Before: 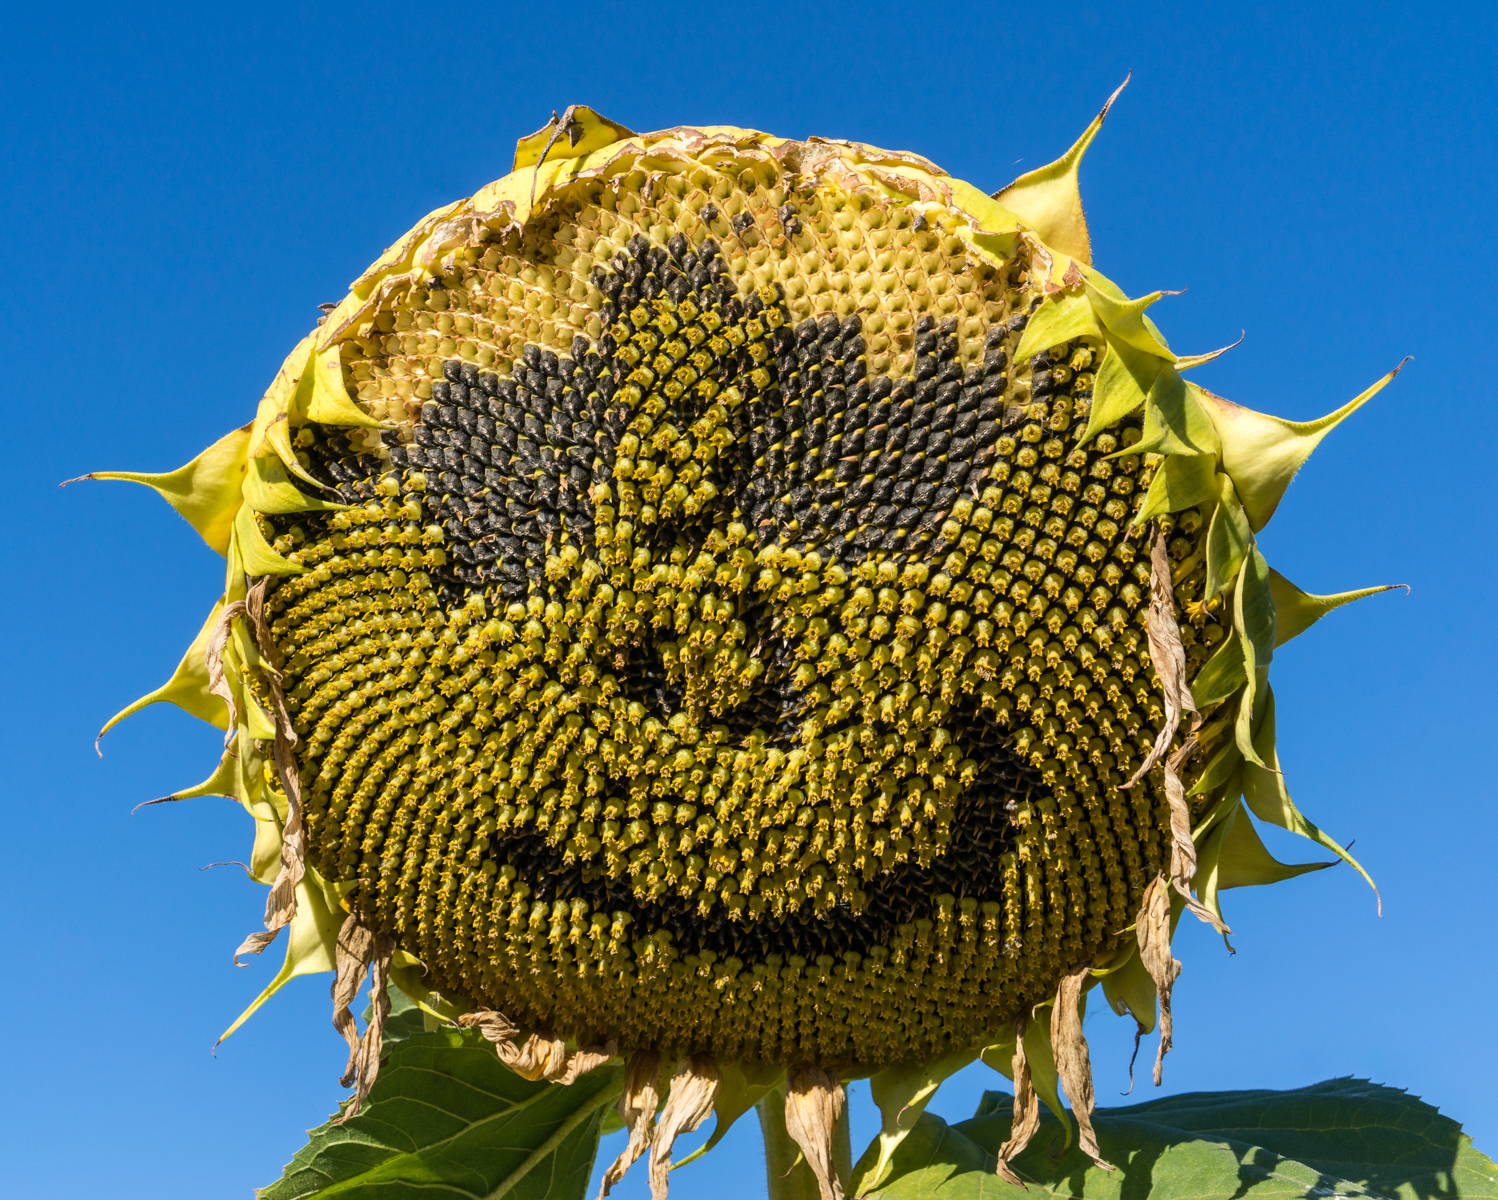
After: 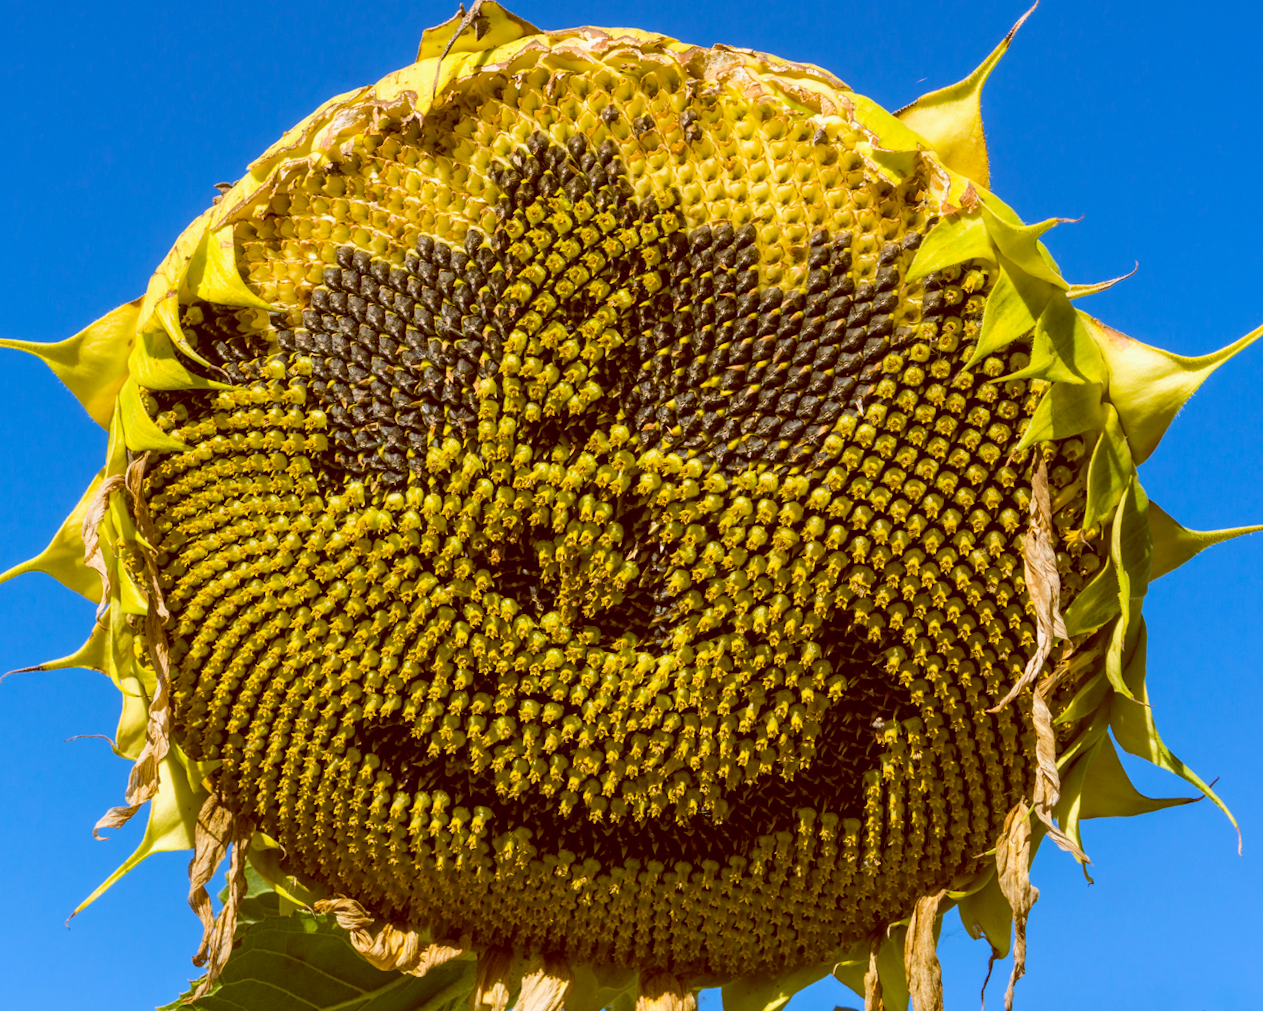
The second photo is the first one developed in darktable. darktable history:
color balance: lift [1, 1.011, 0.999, 0.989], gamma [1.109, 1.045, 1.039, 0.955], gain [0.917, 0.936, 0.952, 1.064], contrast 2.32%, contrast fulcrum 19%, output saturation 101%
crop and rotate: angle -3.27°, left 5.211%, top 5.211%, right 4.607%, bottom 4.607%
color balance rgb: perceptual saturation grading › global saturation 20%, global vibrance 20%
